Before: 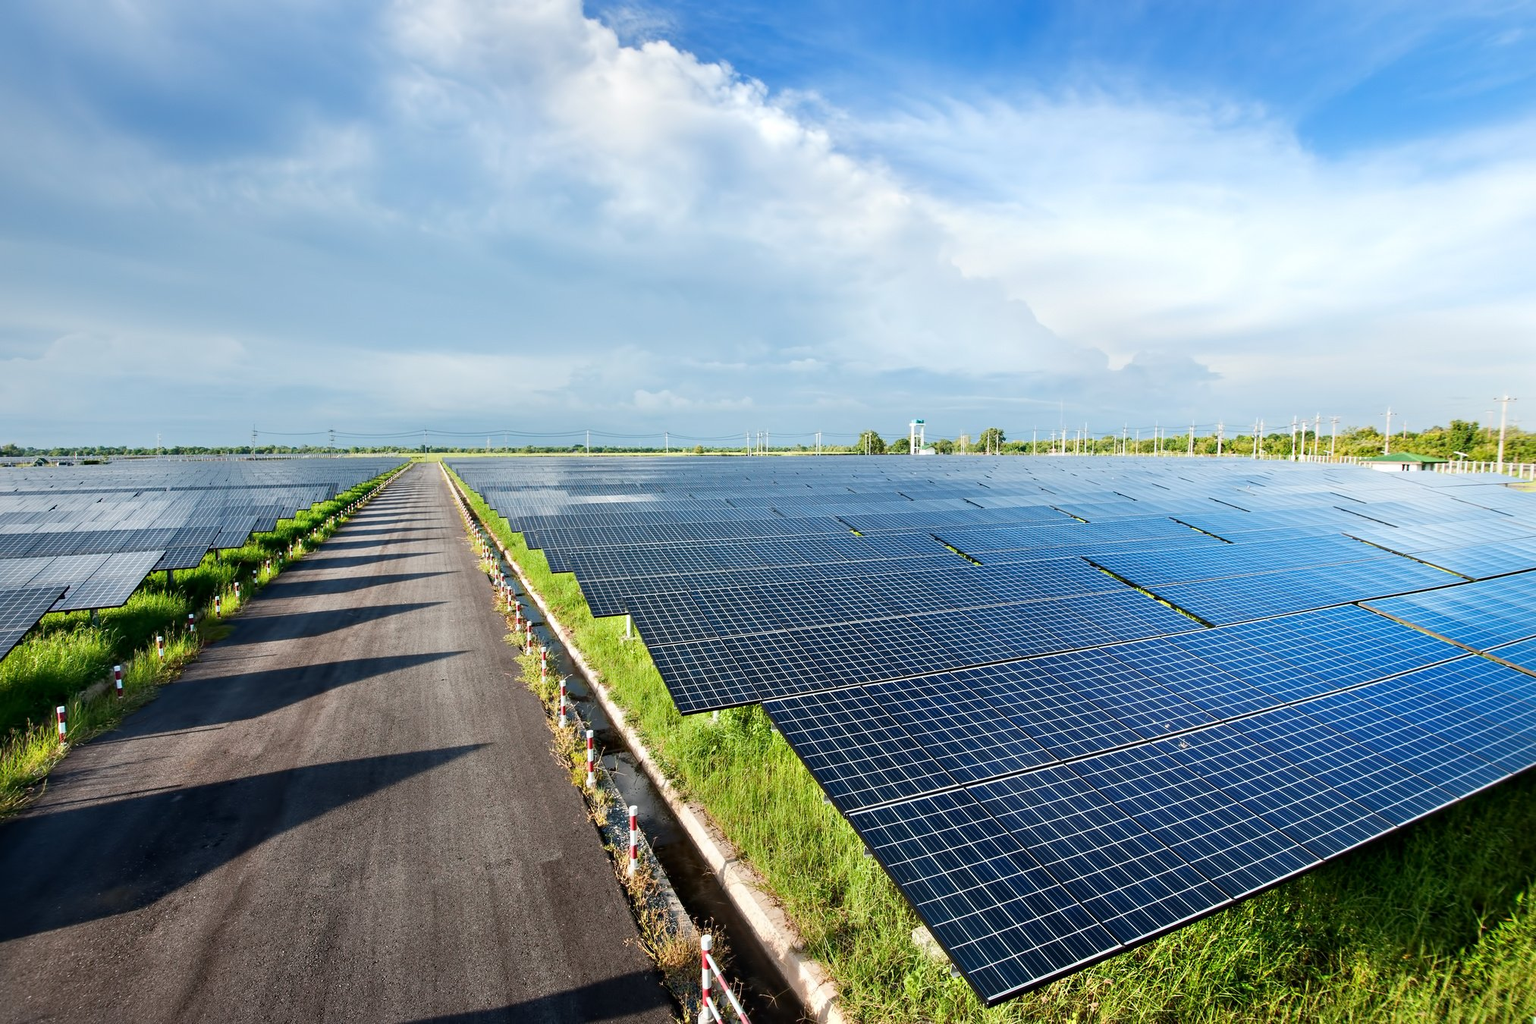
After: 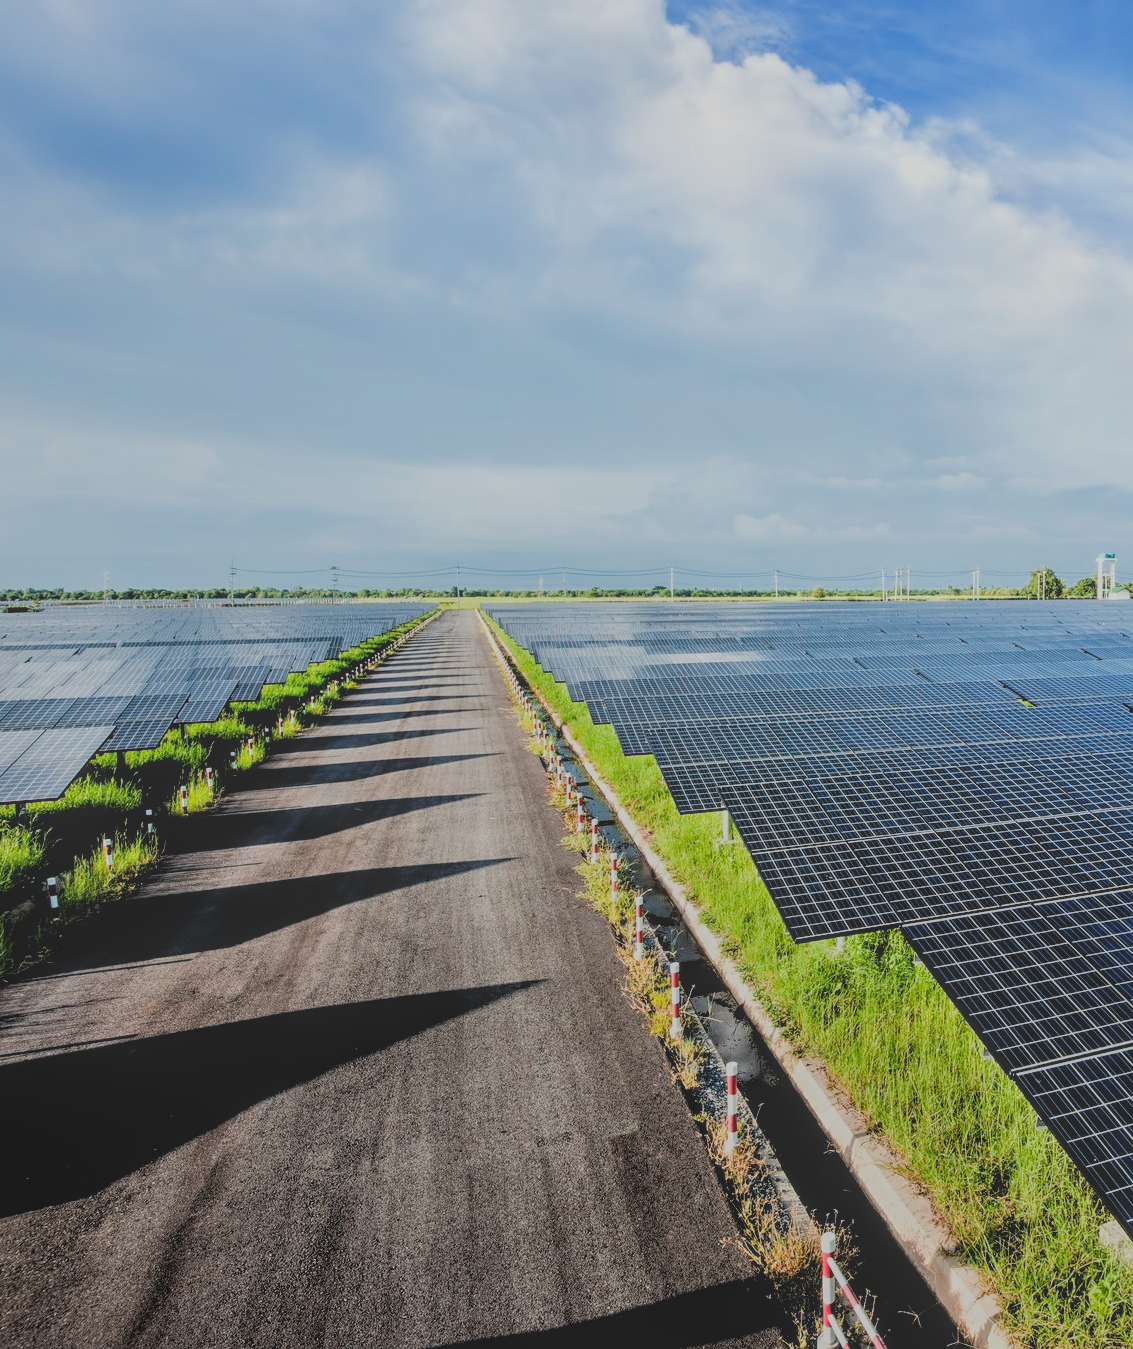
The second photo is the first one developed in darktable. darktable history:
crop: left 5.089%, right 38.918%
filmic rgb: black relative exposure -3.26 EV, white relative exposure 7.02 EV, hardness 1.47, contrast 1.356
local contrast: highlights 71%, shadows 16%, midtone range 0.193
